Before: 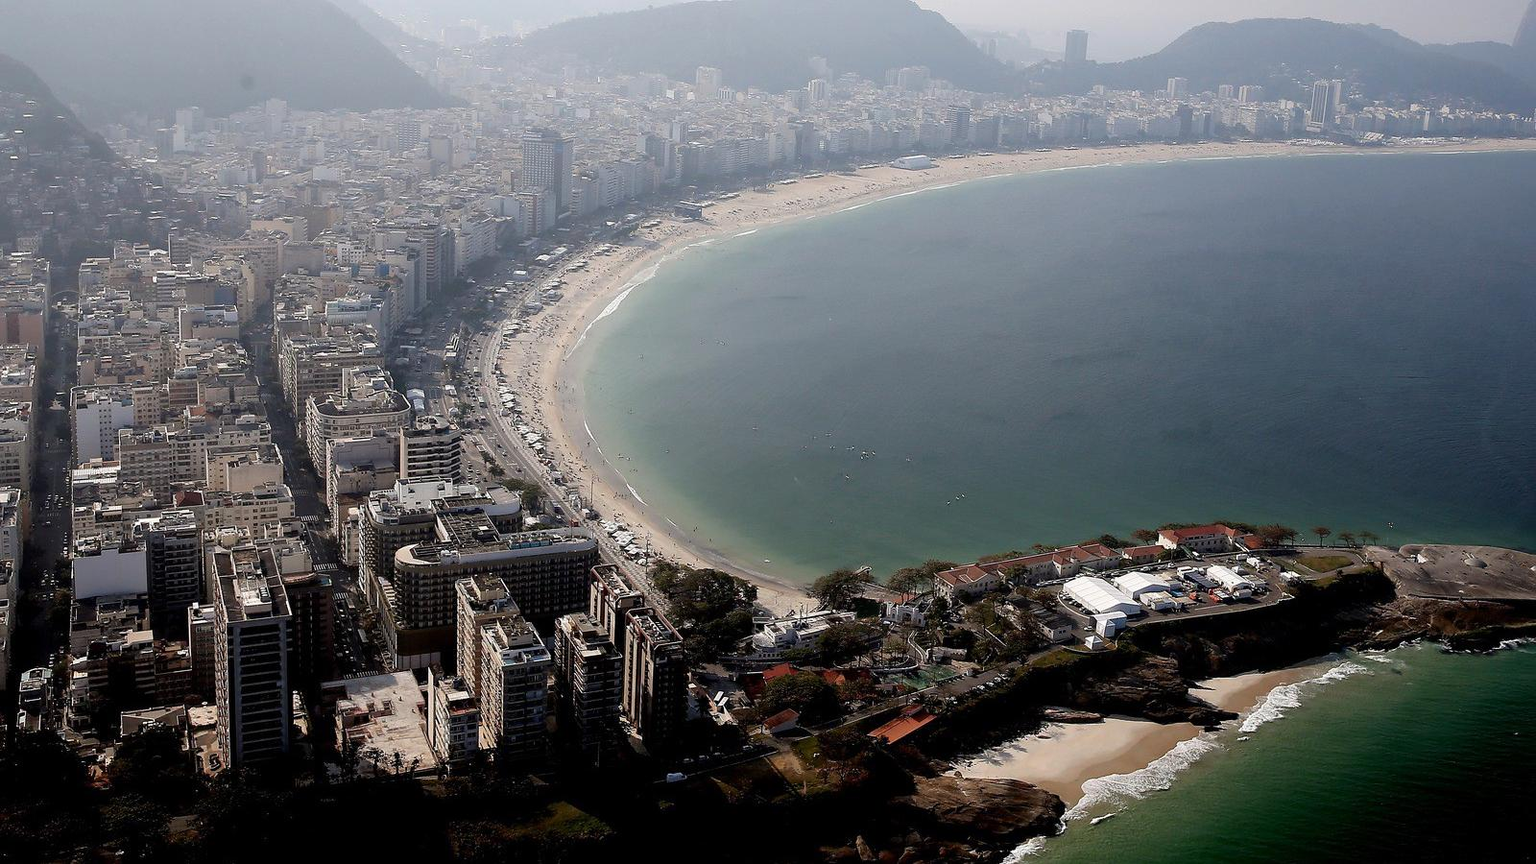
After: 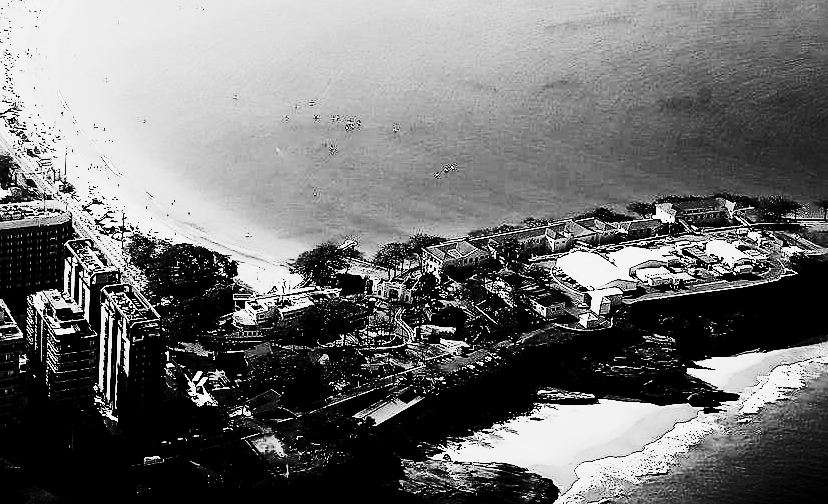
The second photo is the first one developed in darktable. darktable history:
color correction: saturation 0.3
color balance rgb: perceptual saturation grading › global saturation 20%, perceptual saturation grading › highlights -50%, perceptual saturation grading › shadows 30%
exposure: black level correction 0.001, exposure 1.116 EV, compensate highlight preservation false
sigmoid: contrast 1.8, skew -0.2, preserve hue 0%, red attenuation 0.1, red rotation 0.035, green attenuation 0.1, green rotation -0.017, blue attenuation 0.15, blue rotation -0.052, base primaries Rec2020
monochrome: a -35.87, b 49.73, size 1.7
crop: left 34.479%, top 38.822%, right 13.718%, bottom 5.172%
sharpen: on, module defaults
contrast brightness saturation: contrast 0.5, saturation -0.1
